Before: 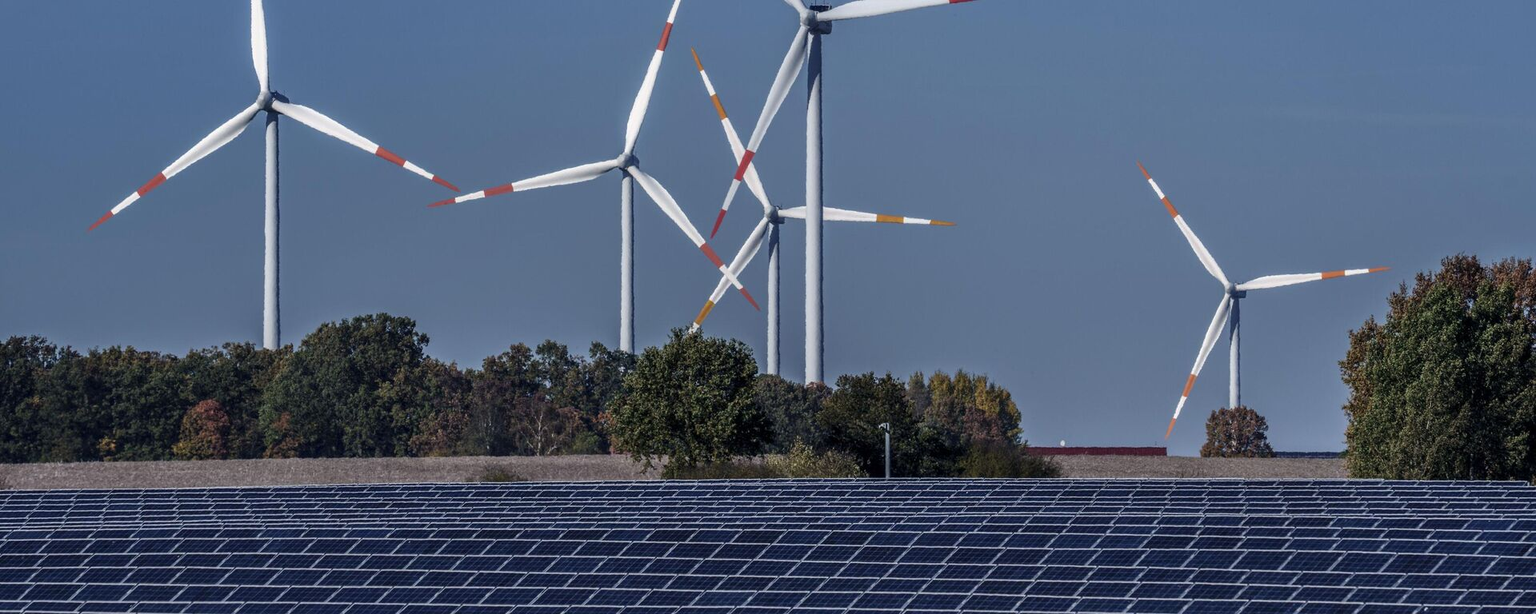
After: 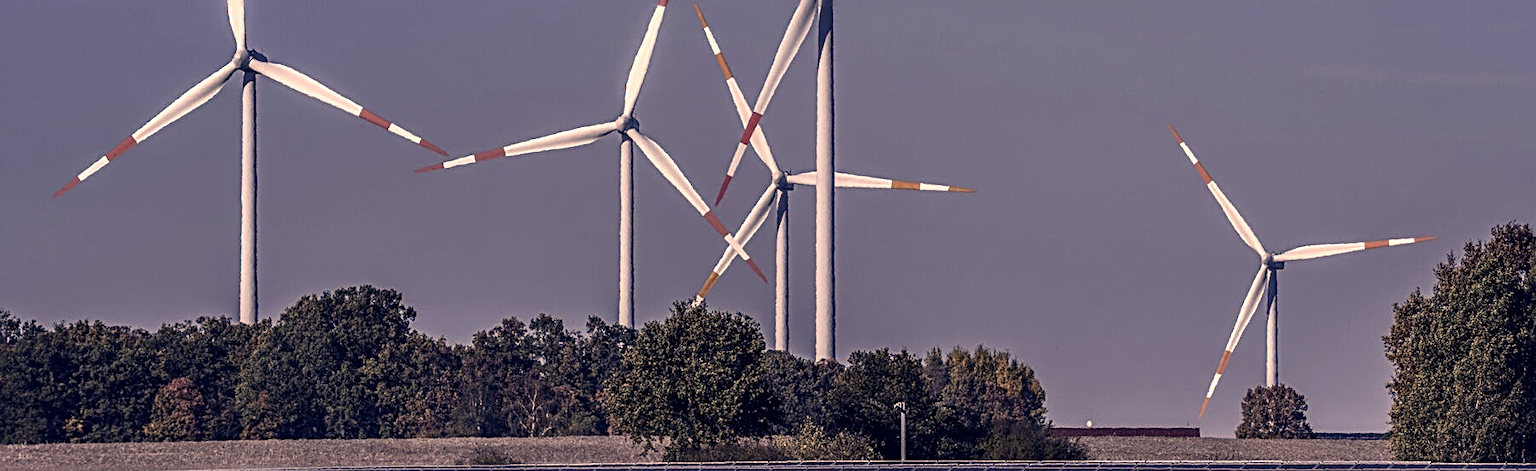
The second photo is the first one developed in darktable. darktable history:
crop: left 2.494%, top 7.307%, right 3.366%, bottom 20.358%
sharpen: radius 3.018, amount 0.756
color zones: curves: ch1 [(0, 0.469) (0.072, 0.457) (0.243, 0.494) (0.429, 0.5) (0.571, 0.5) (0.714, 0.5) (0.857, 0.5) (1, 0.469)]; ch2 [(0, 0.499) (0.143, 0.467) (0.242, 0.436) (0.429, 0.493) (0.571, 0.5) (0.714, 0.5) (0.857, 0.5) (1, 0.499)]
local contrast: on, module defaults
color correction: highlights a* 19.77, highlights b* 27.97, shadows a* 3.33, shadows b* -16.99, saturation 0.744
